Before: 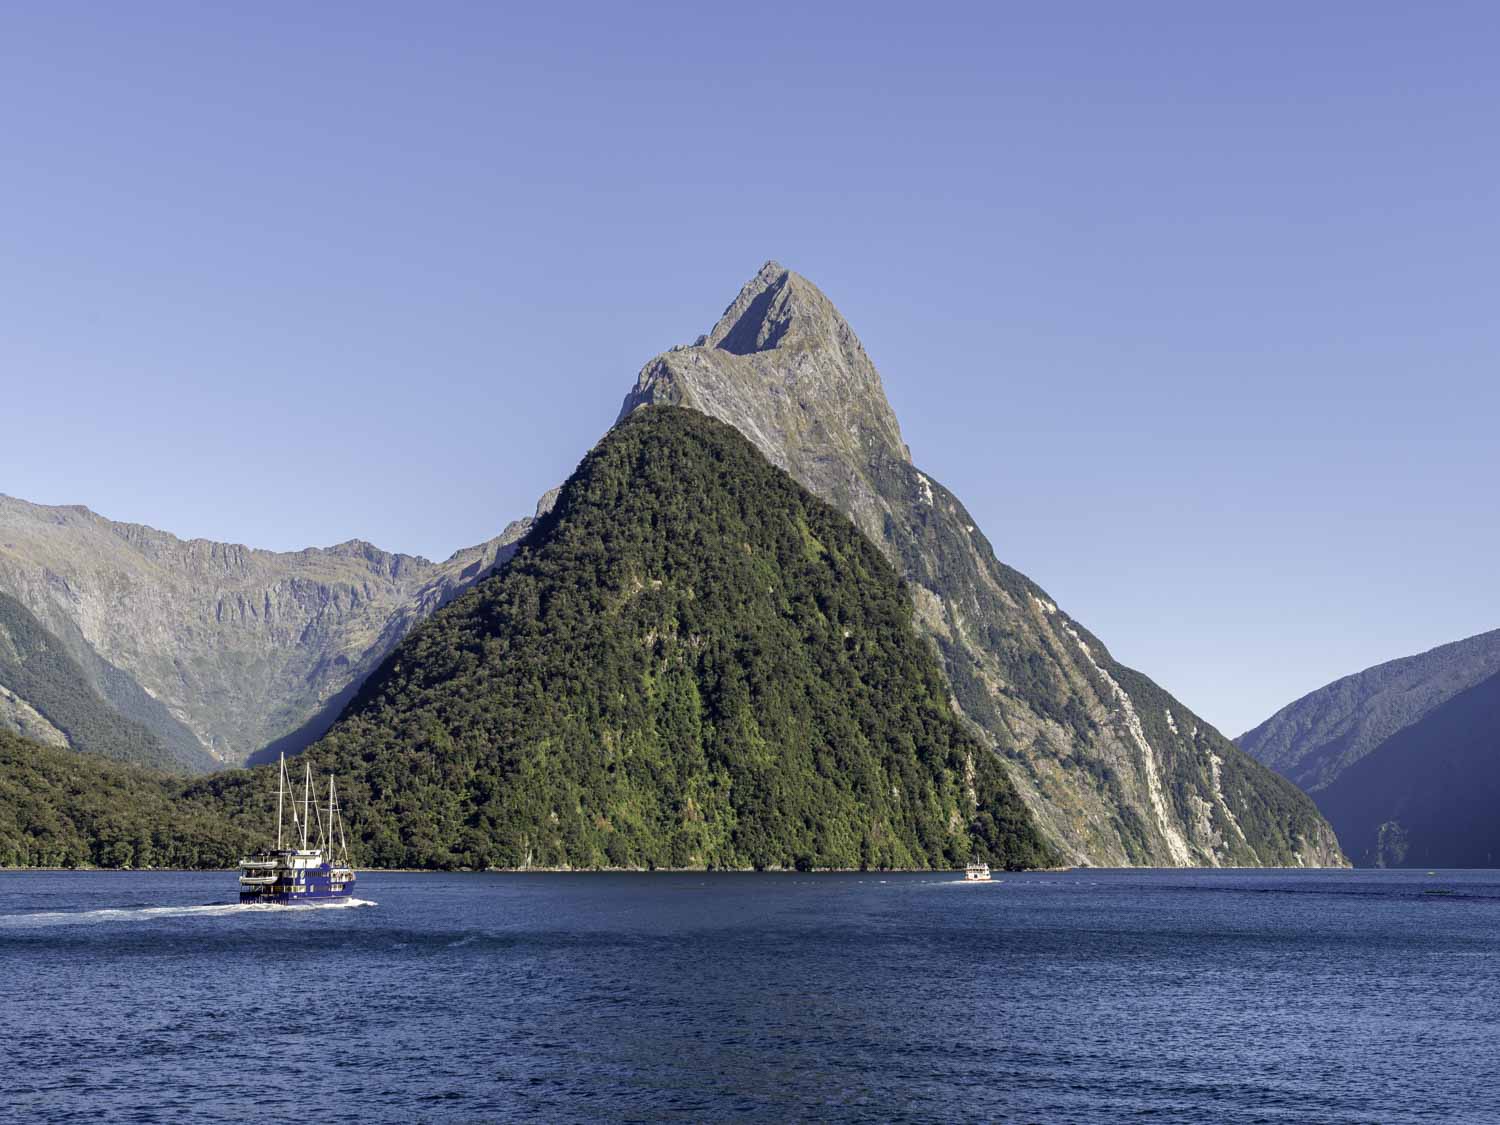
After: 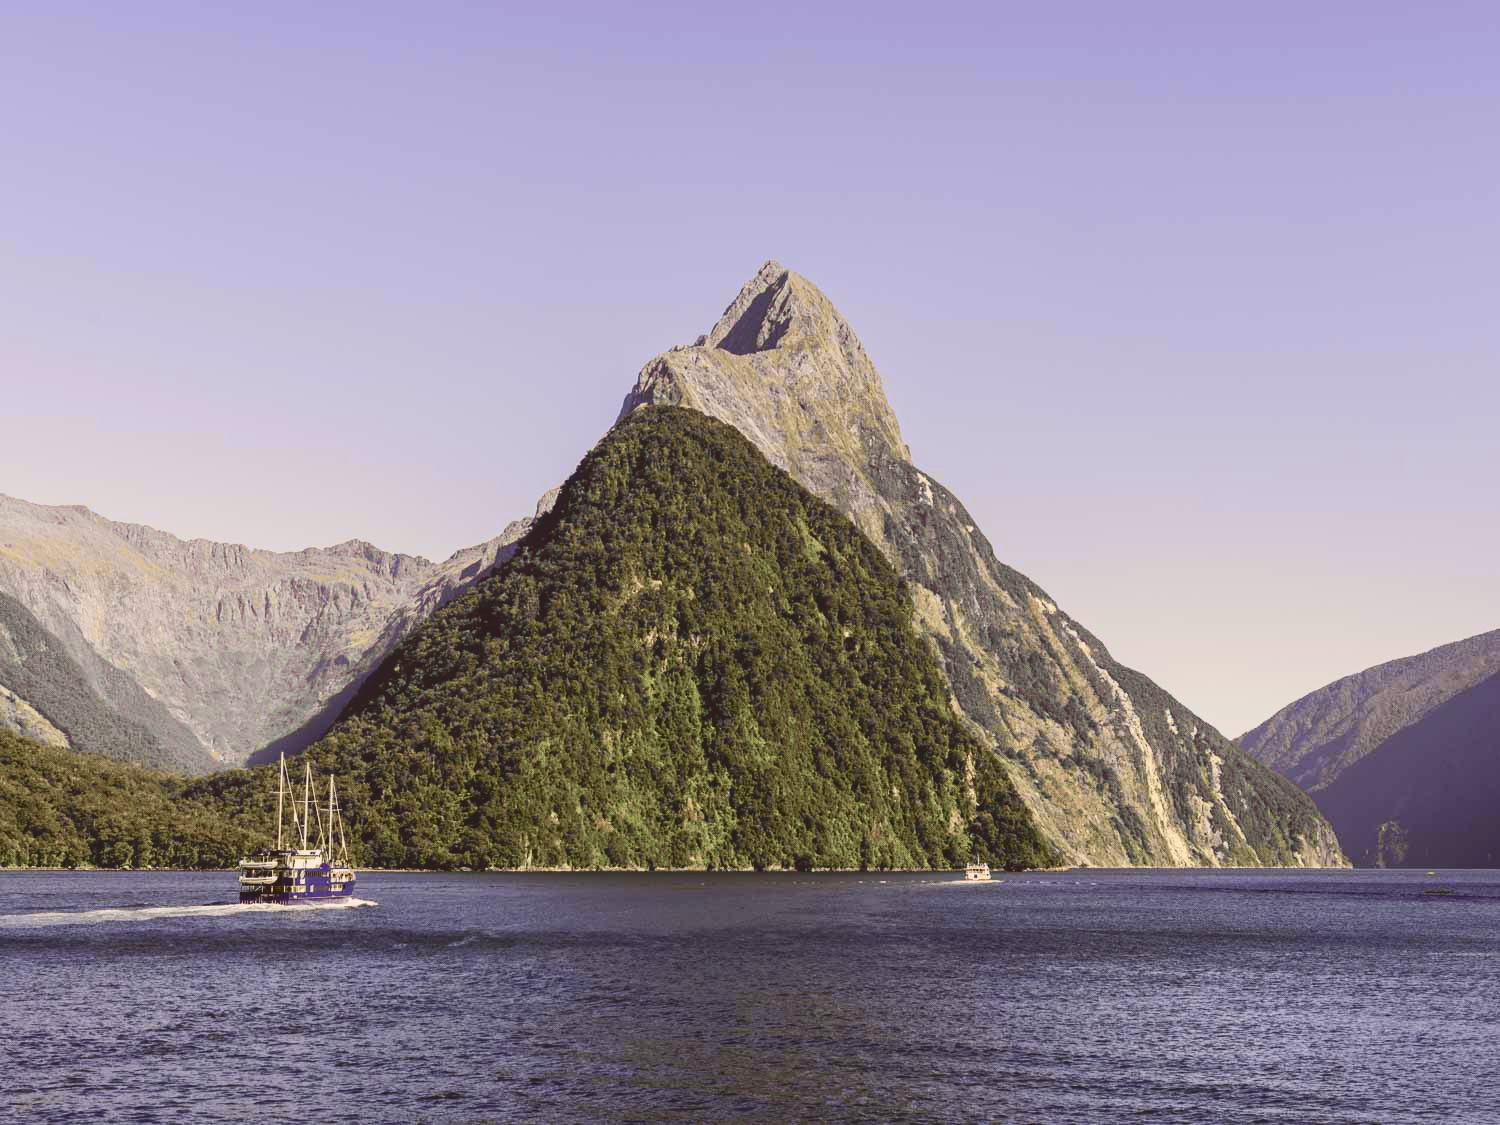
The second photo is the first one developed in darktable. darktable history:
tone curve: curves: ch0 [(0, 0.11) (0.181, 0.223) (0.405, 0.46) (0.456, 0.528) (0.634, 0.728) (0.877, 0.89) (0.984, 0.935)]; ch1 [(0, 0.052) (0.443, 0.43) (0.492, 0.485) (0.566, 0.579) (0.595, 0.625) (0.608, 0.654) (0.65, 0.708) (1, 0.961)]; ch2 [(0, 0) (0.33, 0.301) (0.421, 0.443) (0.447, 0.489) (0.495, 0.492) (0.537, 0.57) (0.586, 0.591) (0.663, 0.686) (1, 1)], color space Lab, independent channels, preserve colors none
color correction: highlights a* 6.27, highlights b* 8.19, shadows a* 5.94, shadows b* 7.23, saturation 0.9
